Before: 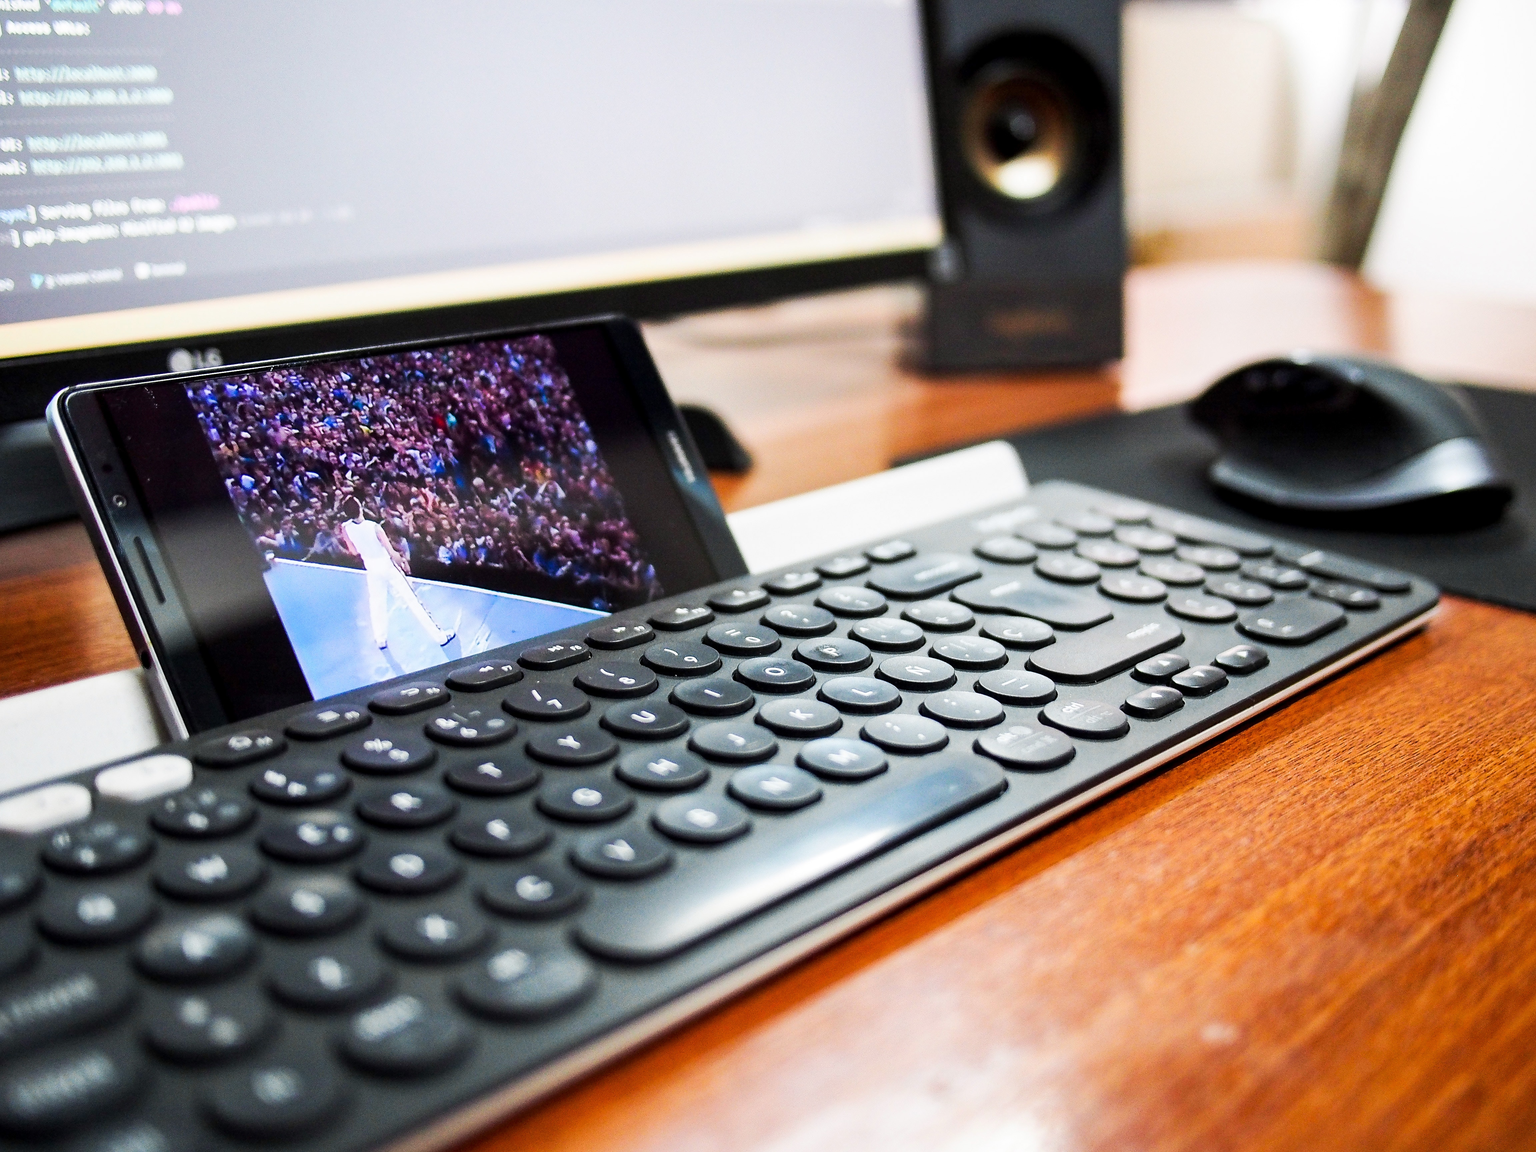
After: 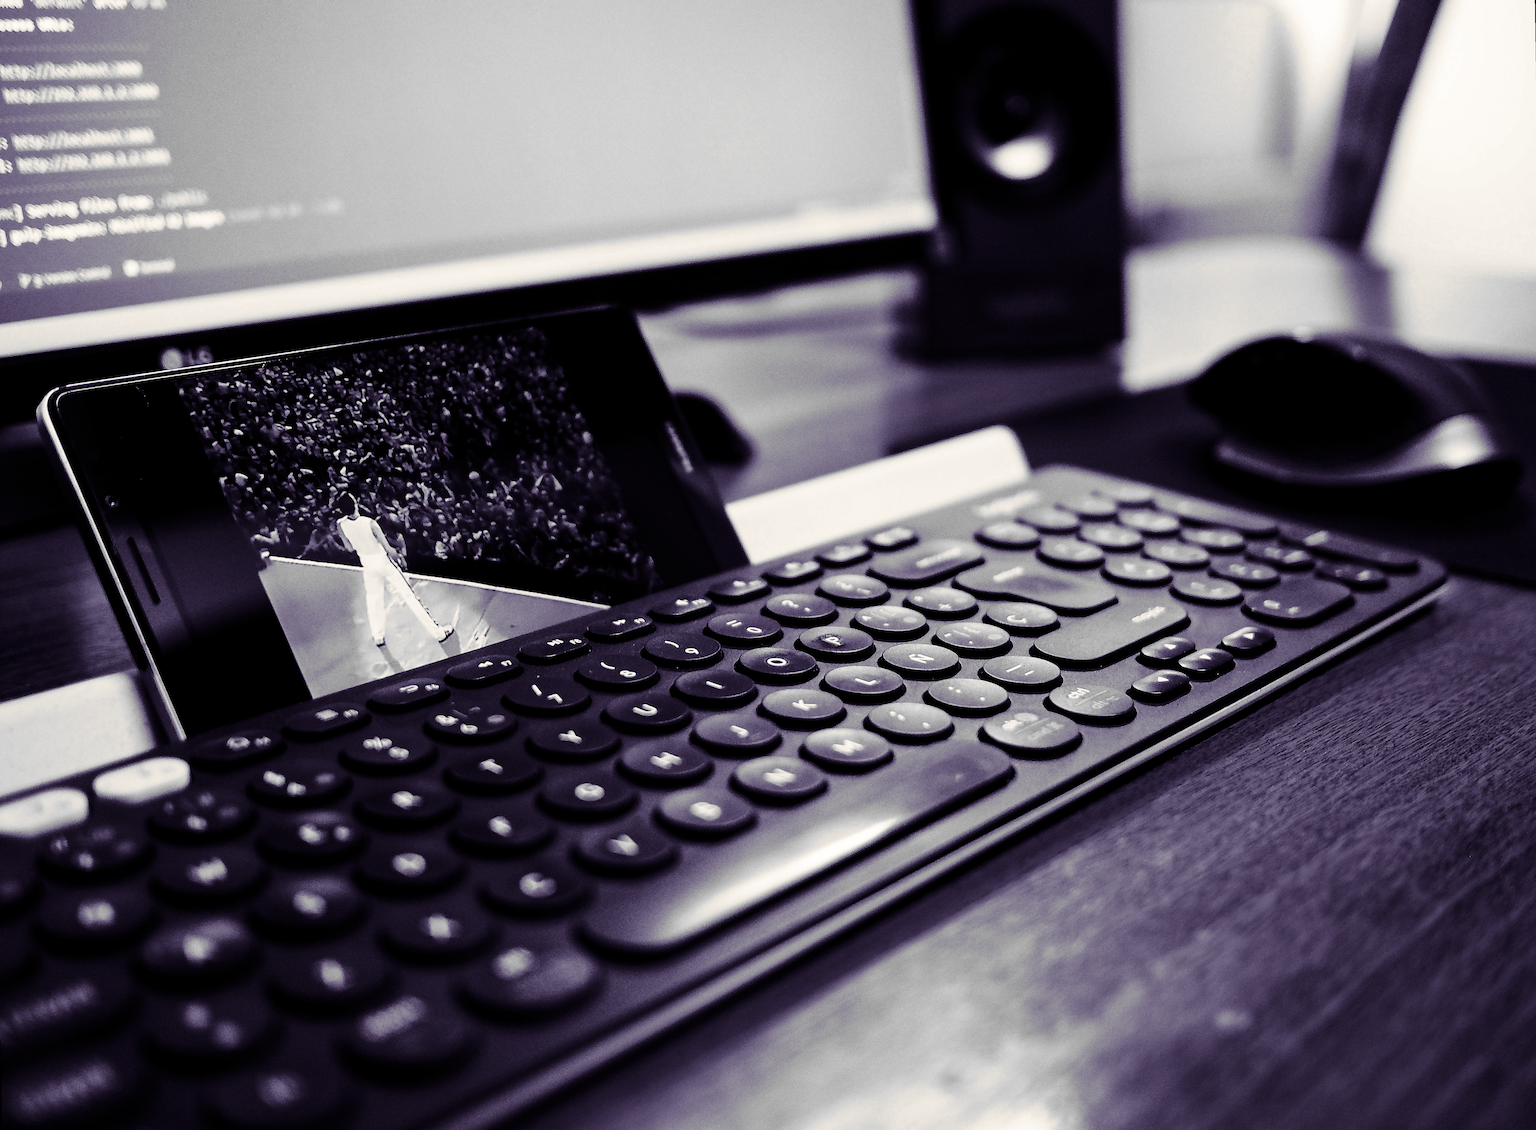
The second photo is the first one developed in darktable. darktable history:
contrast brightness saturation: contrast 0.09, brightness -0.59, saturation 0.17
monochrome: a 16.01, b -2.65, highlights 0.52
color correction: highlights a* 10.44, highlights b* 30.04, shadows a* 2.73, shadows b* 17.51, saturation 1.72
rotate and perspective: rotation -1°, crop left 0.011, crop right 0.989, crop top 0.025, crop bottom 0.975
split-toning: shadows › hue 255.6°, shadows › saturation 0.66, highlights › hue 43.2°, highlights › saturation 0.68, balance -50.1
